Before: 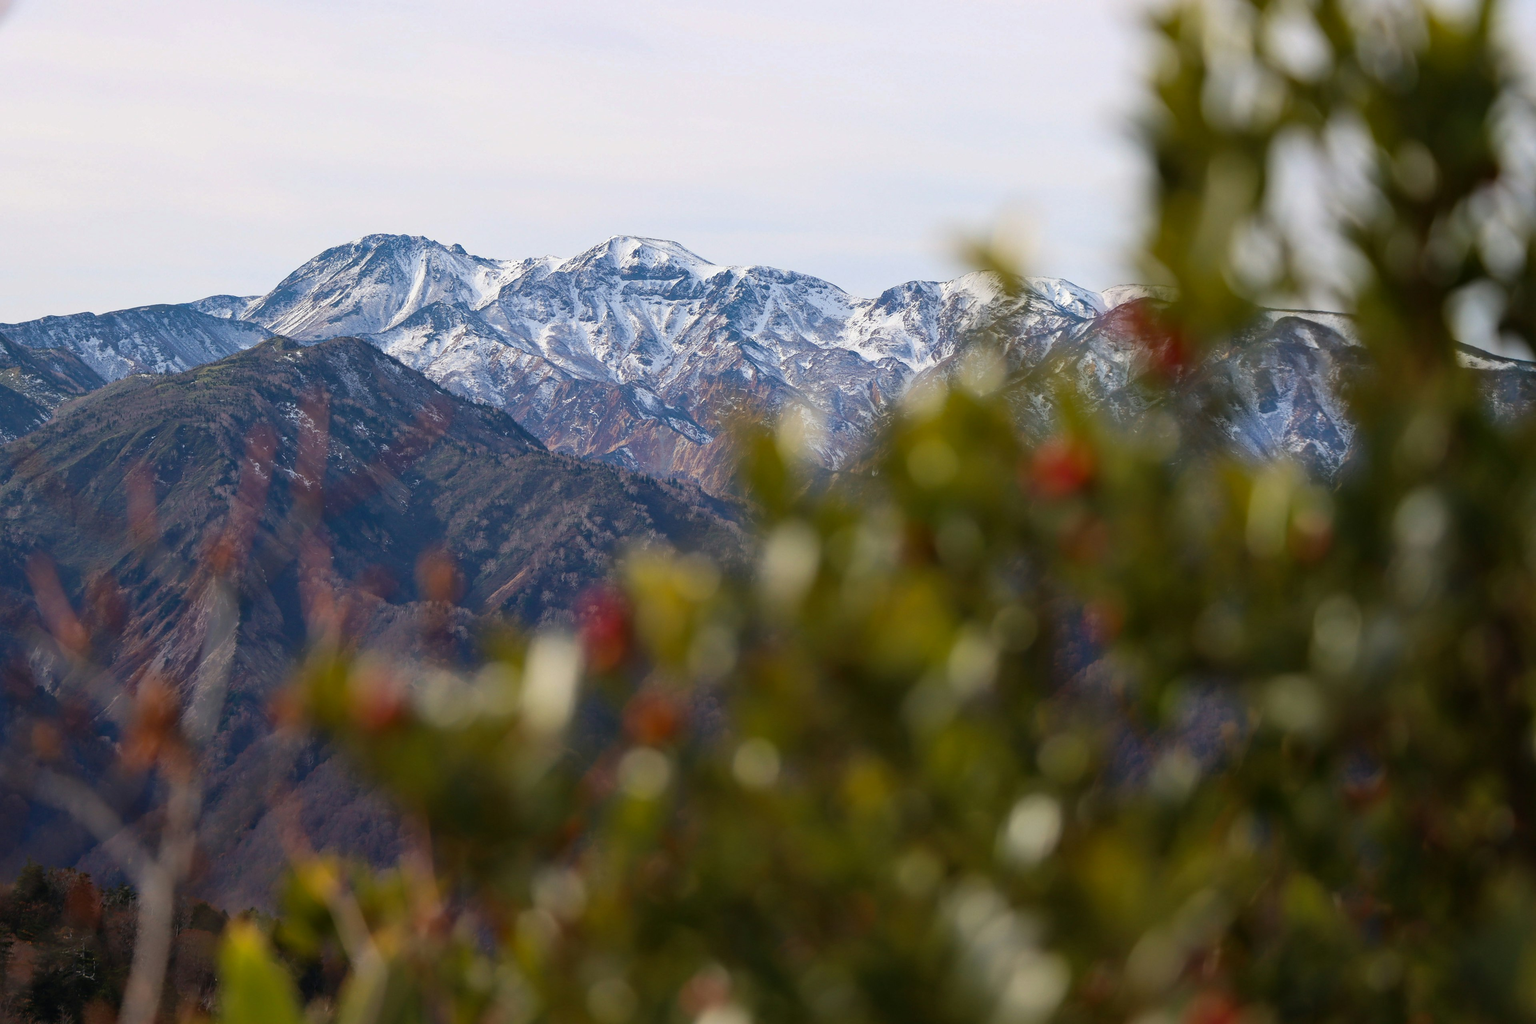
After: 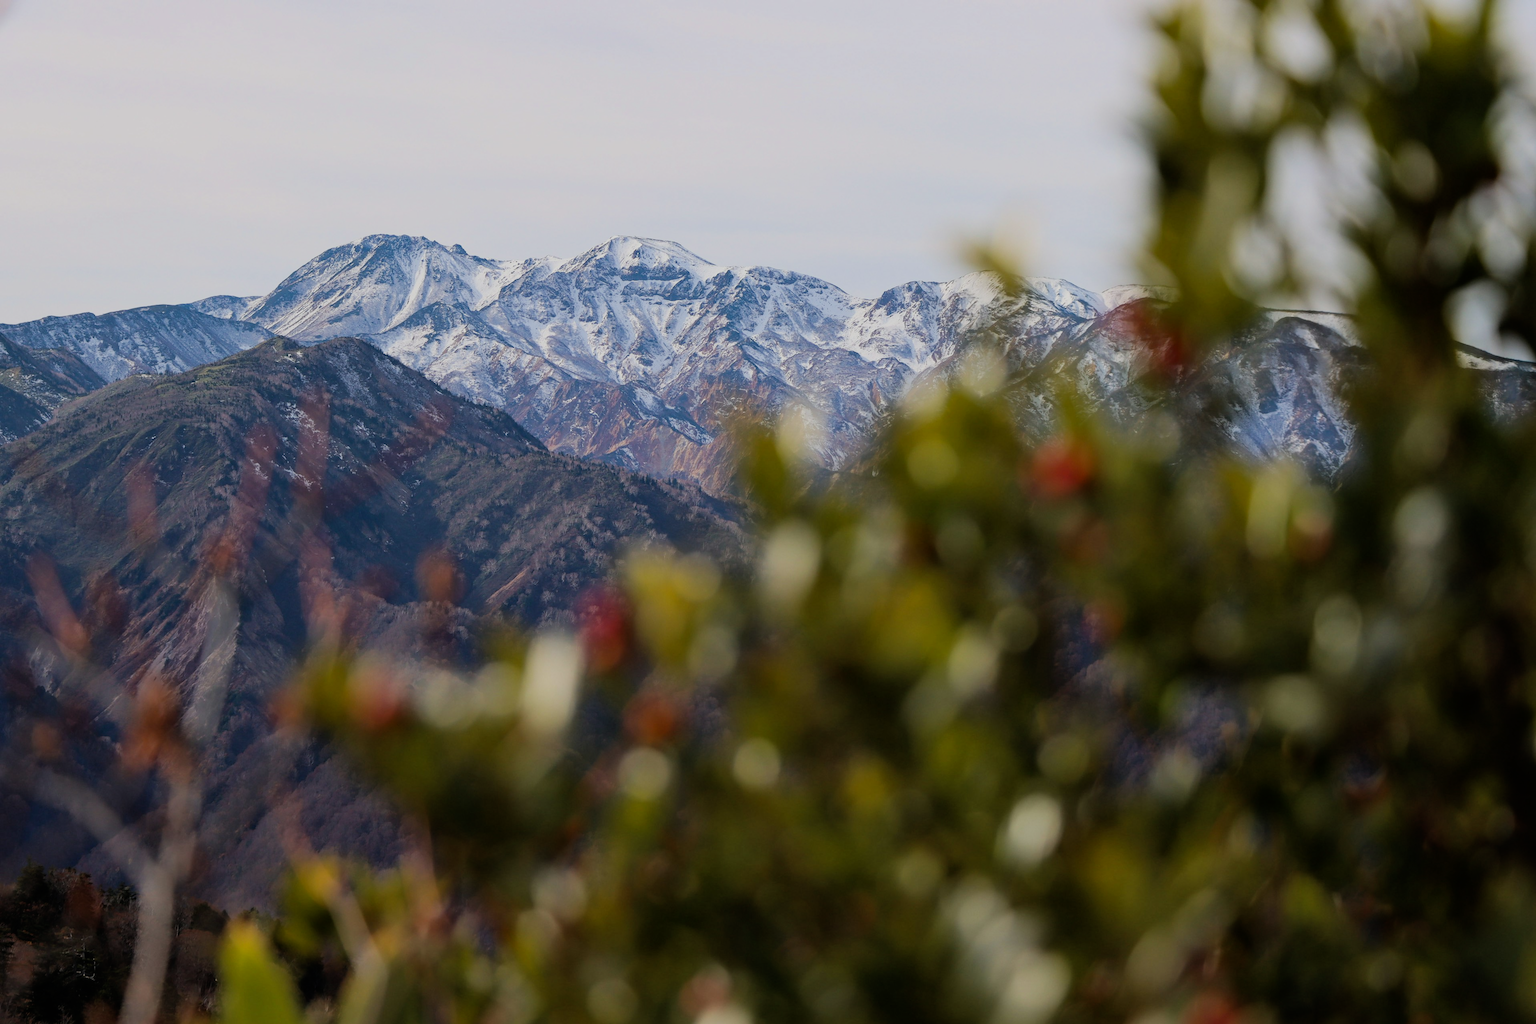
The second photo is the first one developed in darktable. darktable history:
filmic rgb: black relative exposure -7.65 EV, white relative exposure 4.56 EV, hardness 3.61, contrast 1.054
